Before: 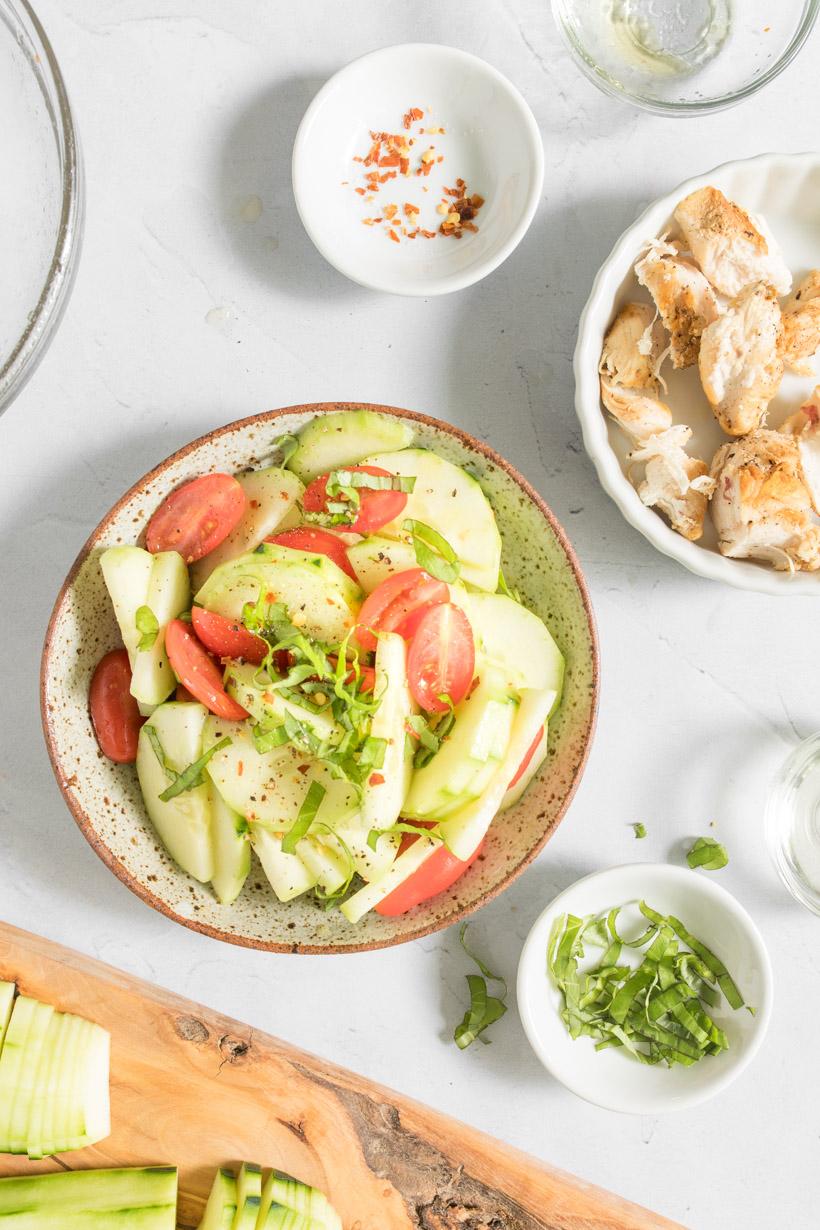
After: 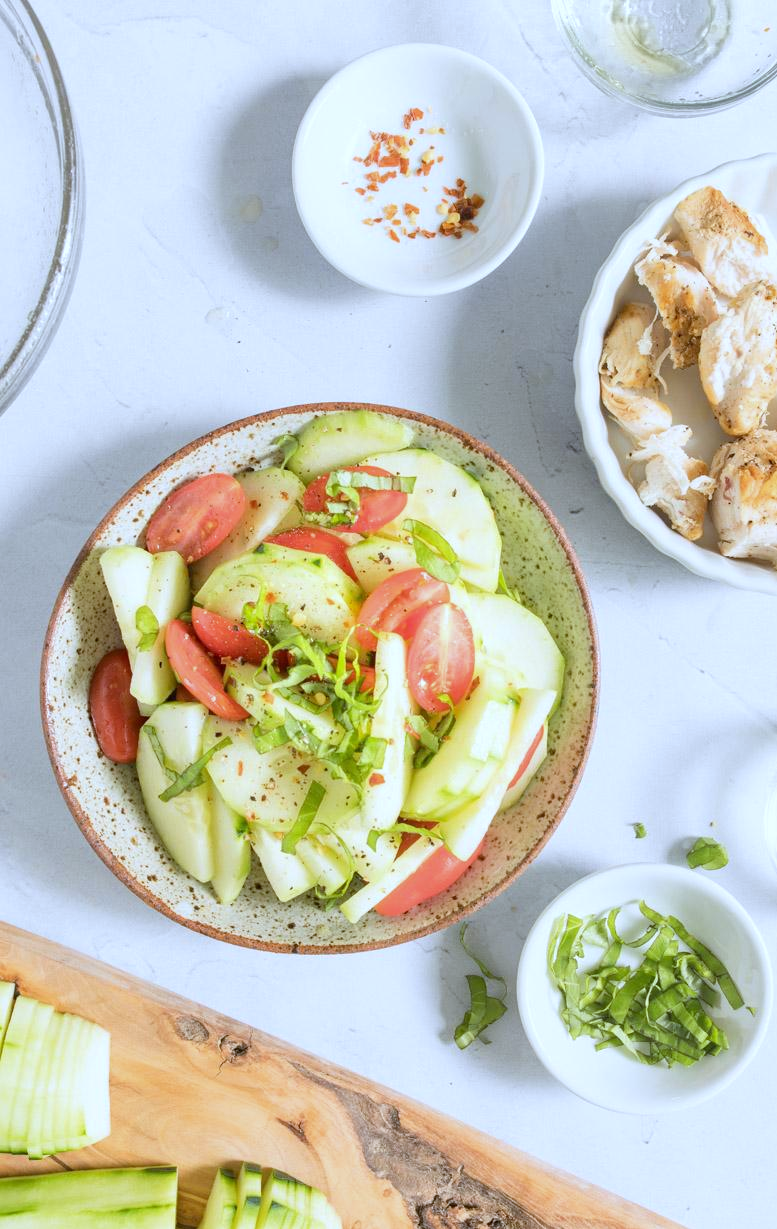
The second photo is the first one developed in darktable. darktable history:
crop and rotate: right 5.167%
white balance: red 0.926, green 1.003, blue 1.133
